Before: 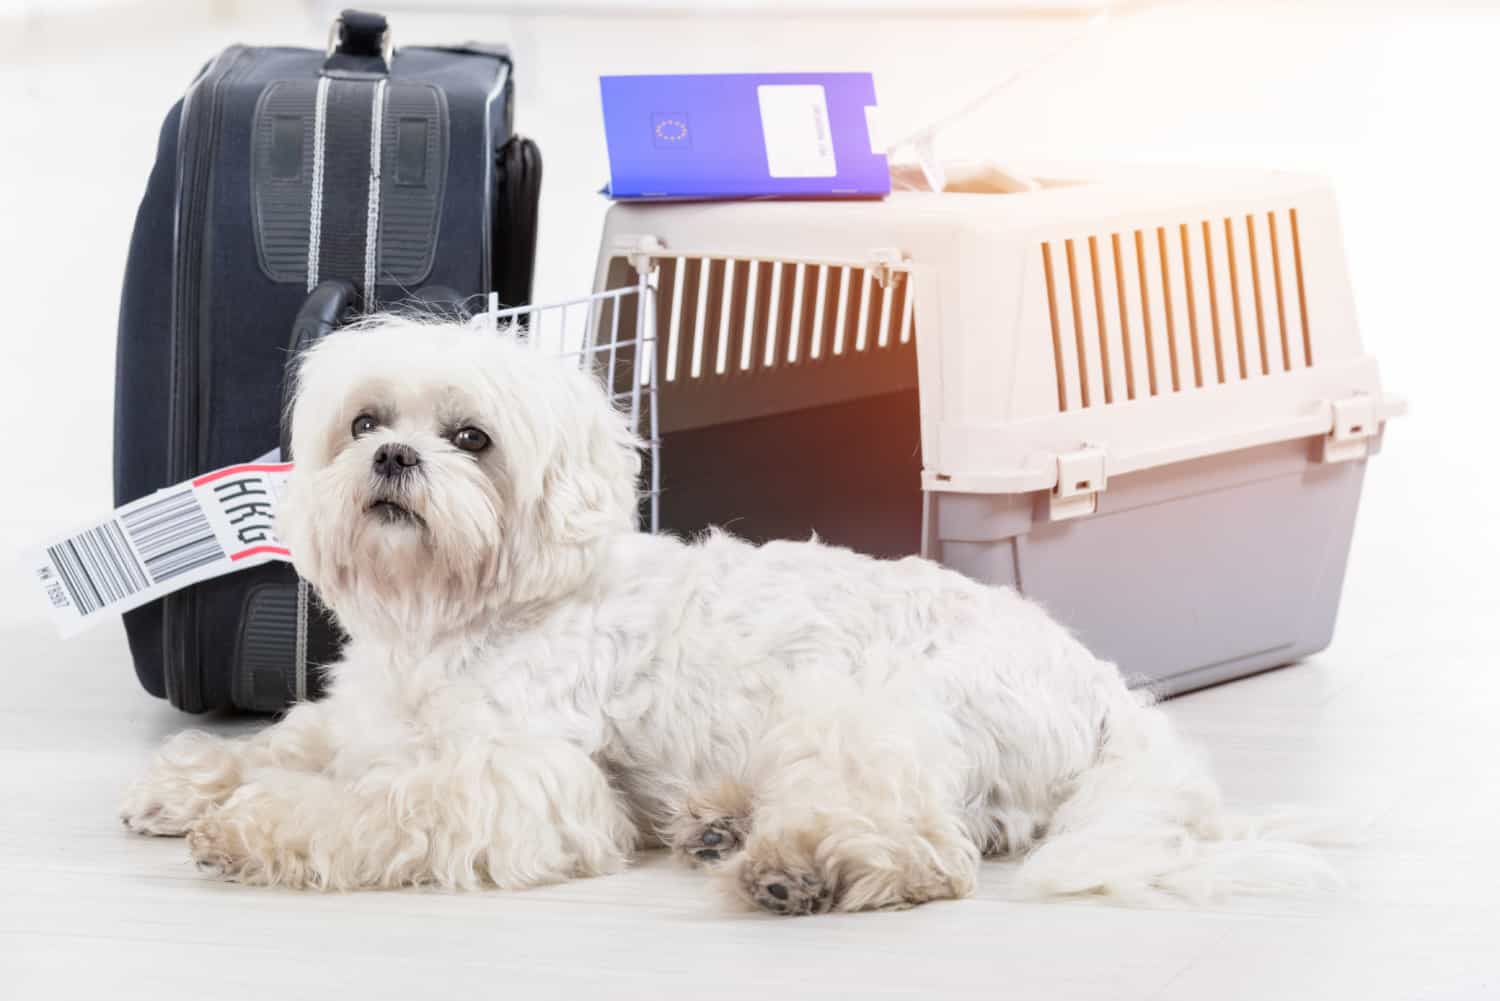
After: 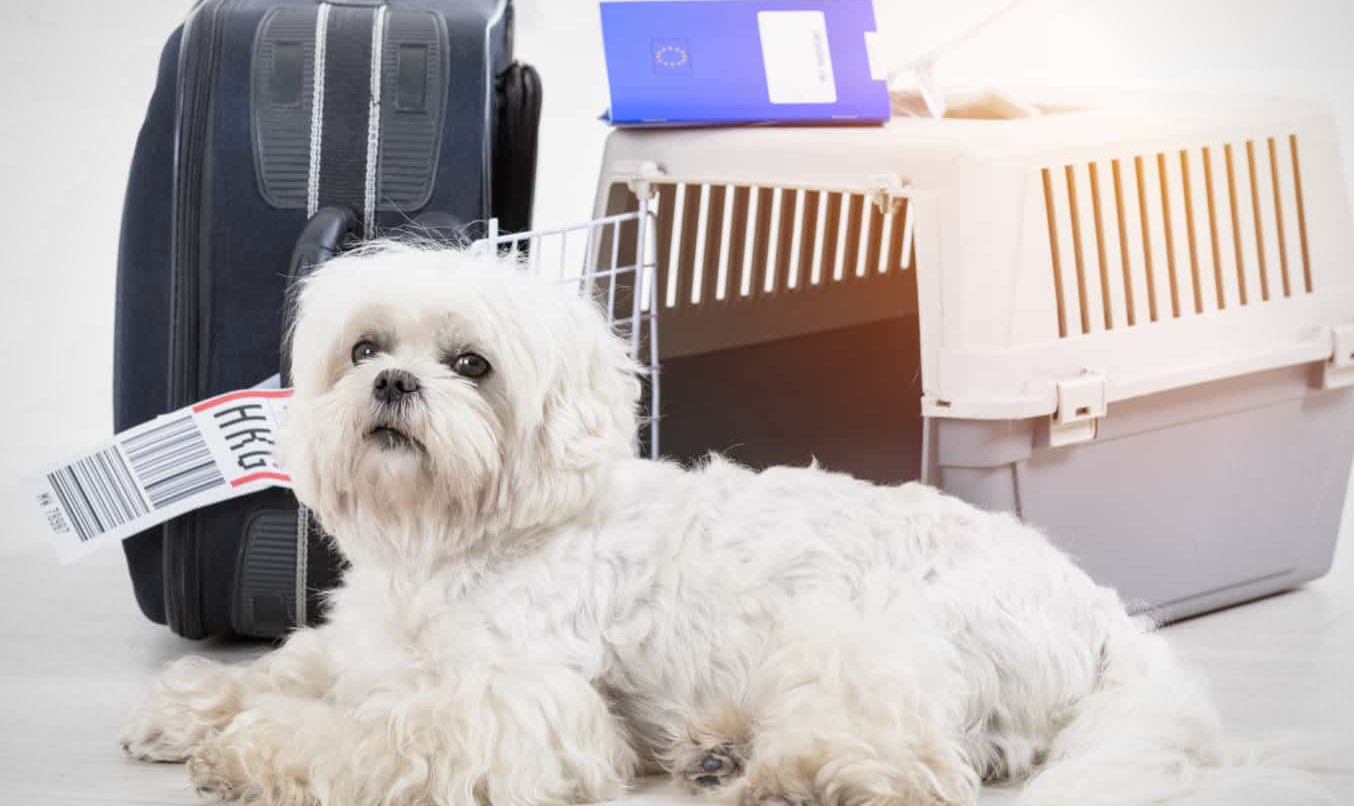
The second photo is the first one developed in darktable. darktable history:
crop: top 7.49%, right 9.717%, bottom 11.943%
color contrast: green-magenta contrast 0.81
vignetting: fall-off radius 60.65%
